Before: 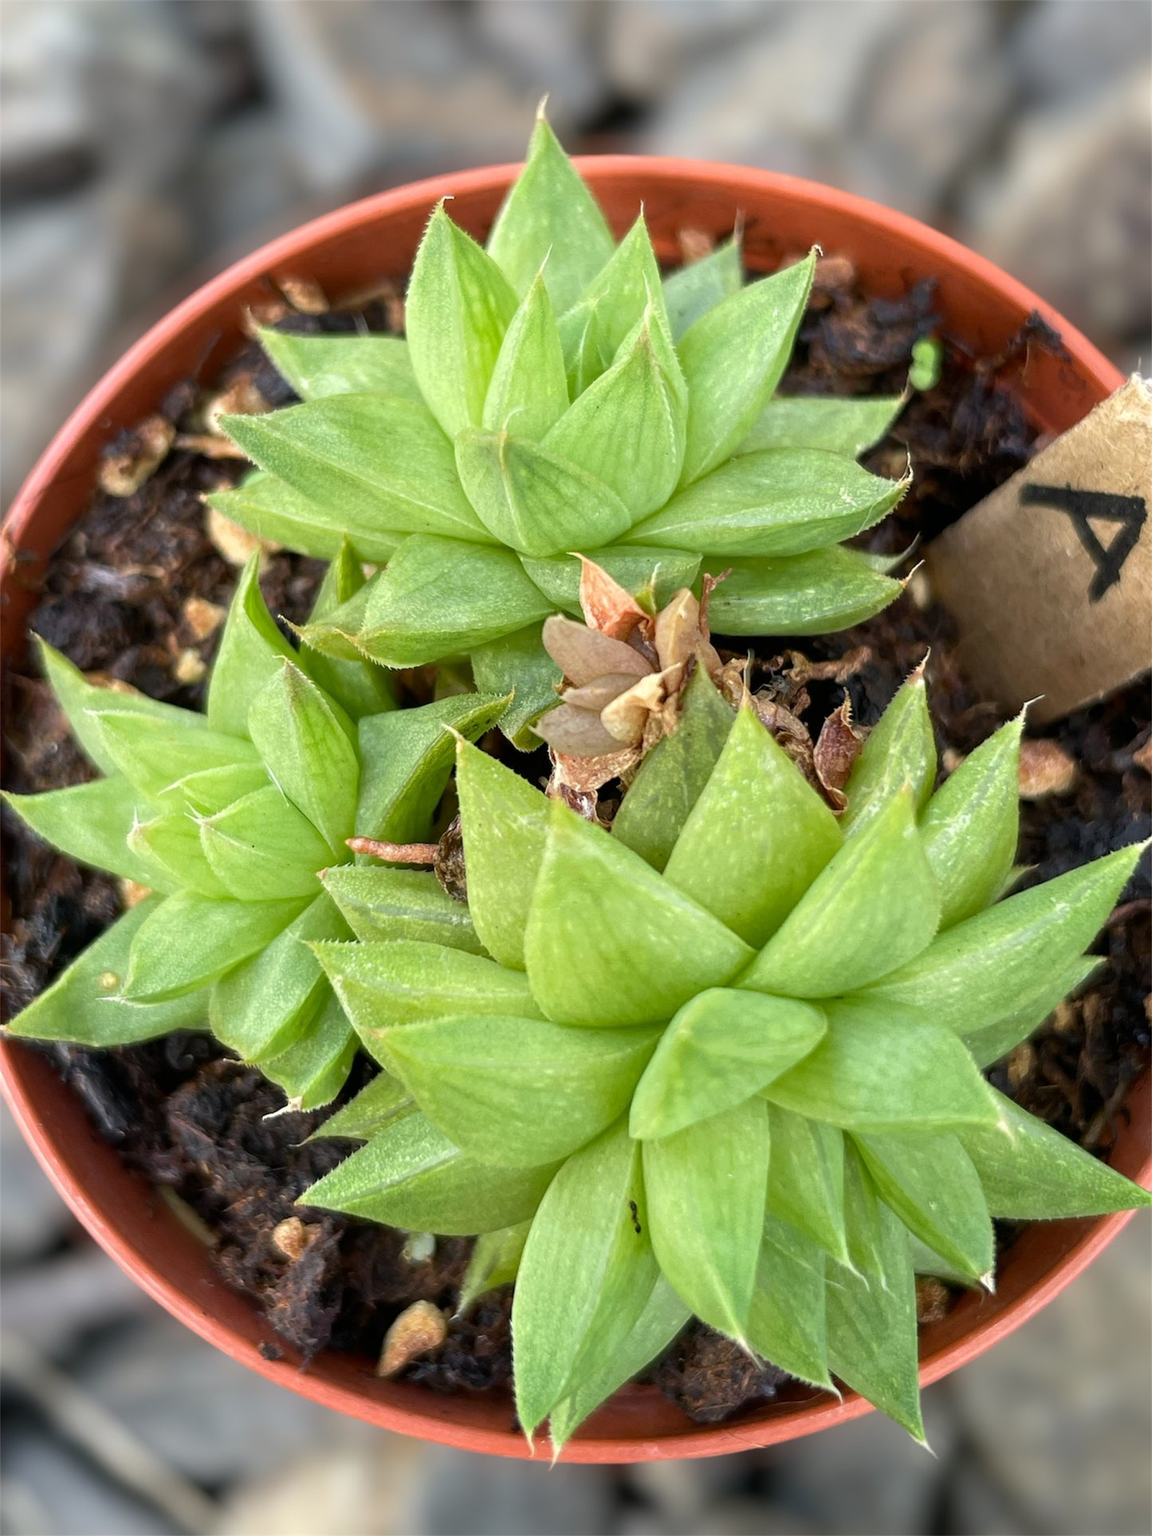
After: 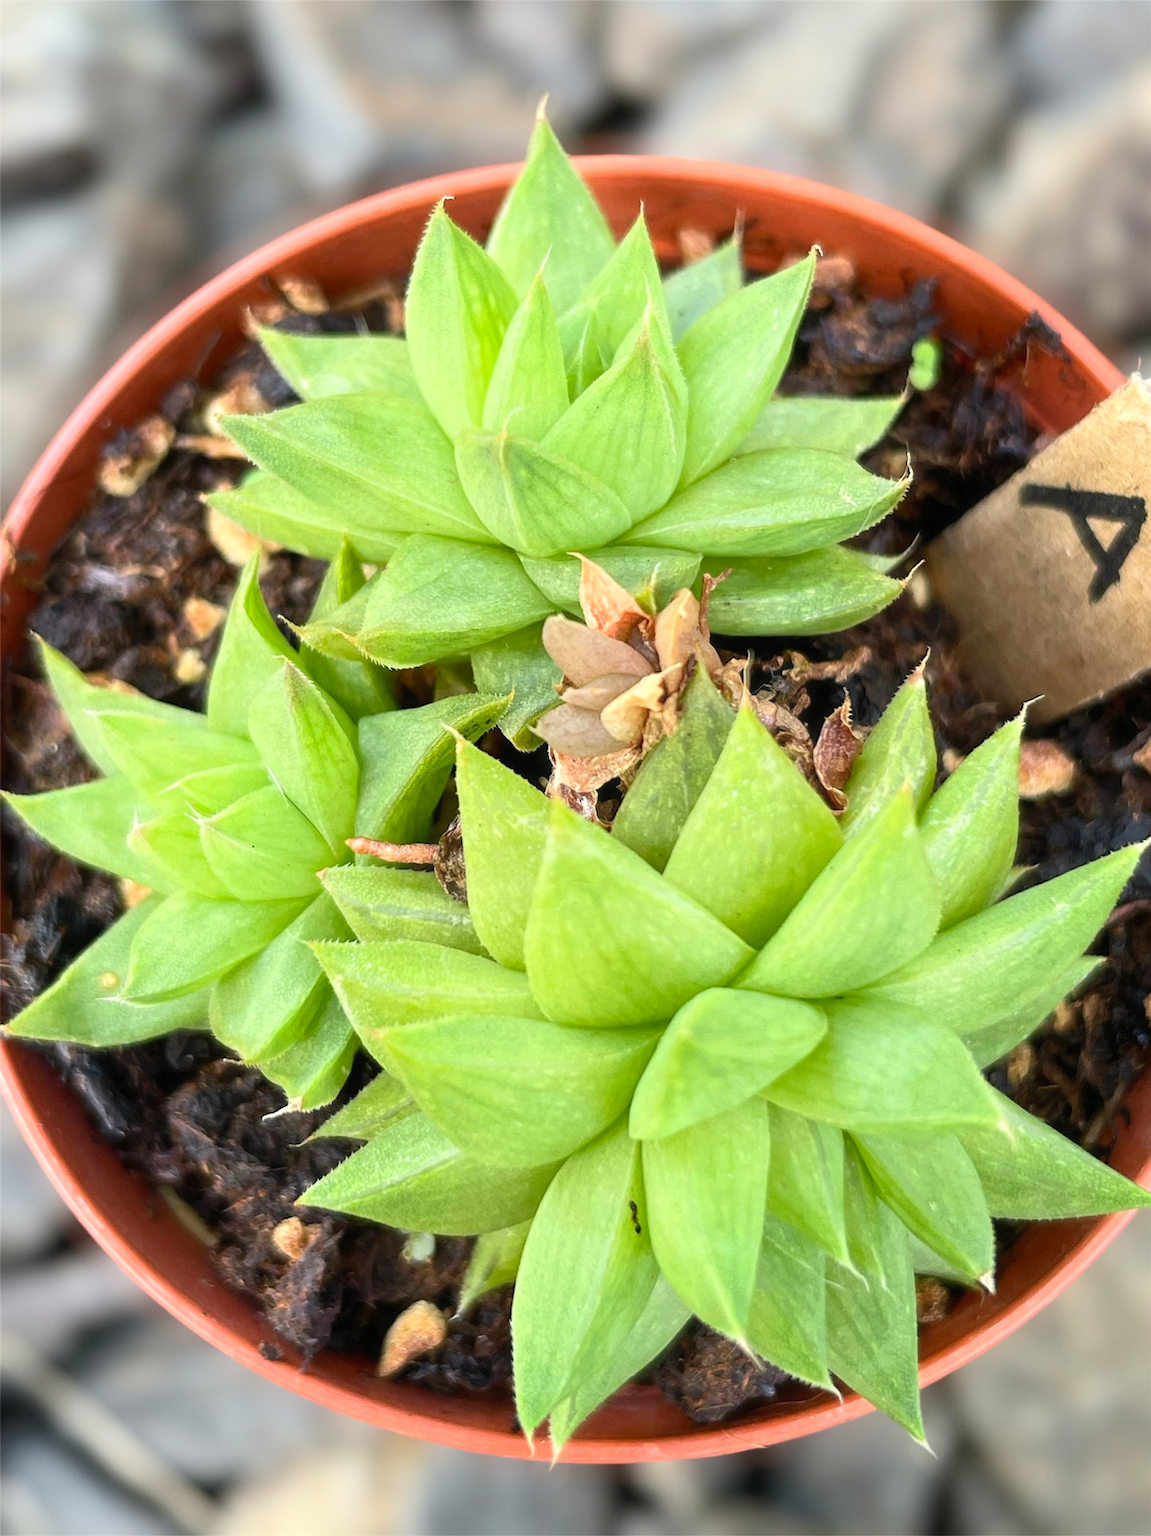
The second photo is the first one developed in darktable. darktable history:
haze removal: strength -0.05
contrast brightness saturation: contrast 0.2, brightness 0.16, saturation 0.22
